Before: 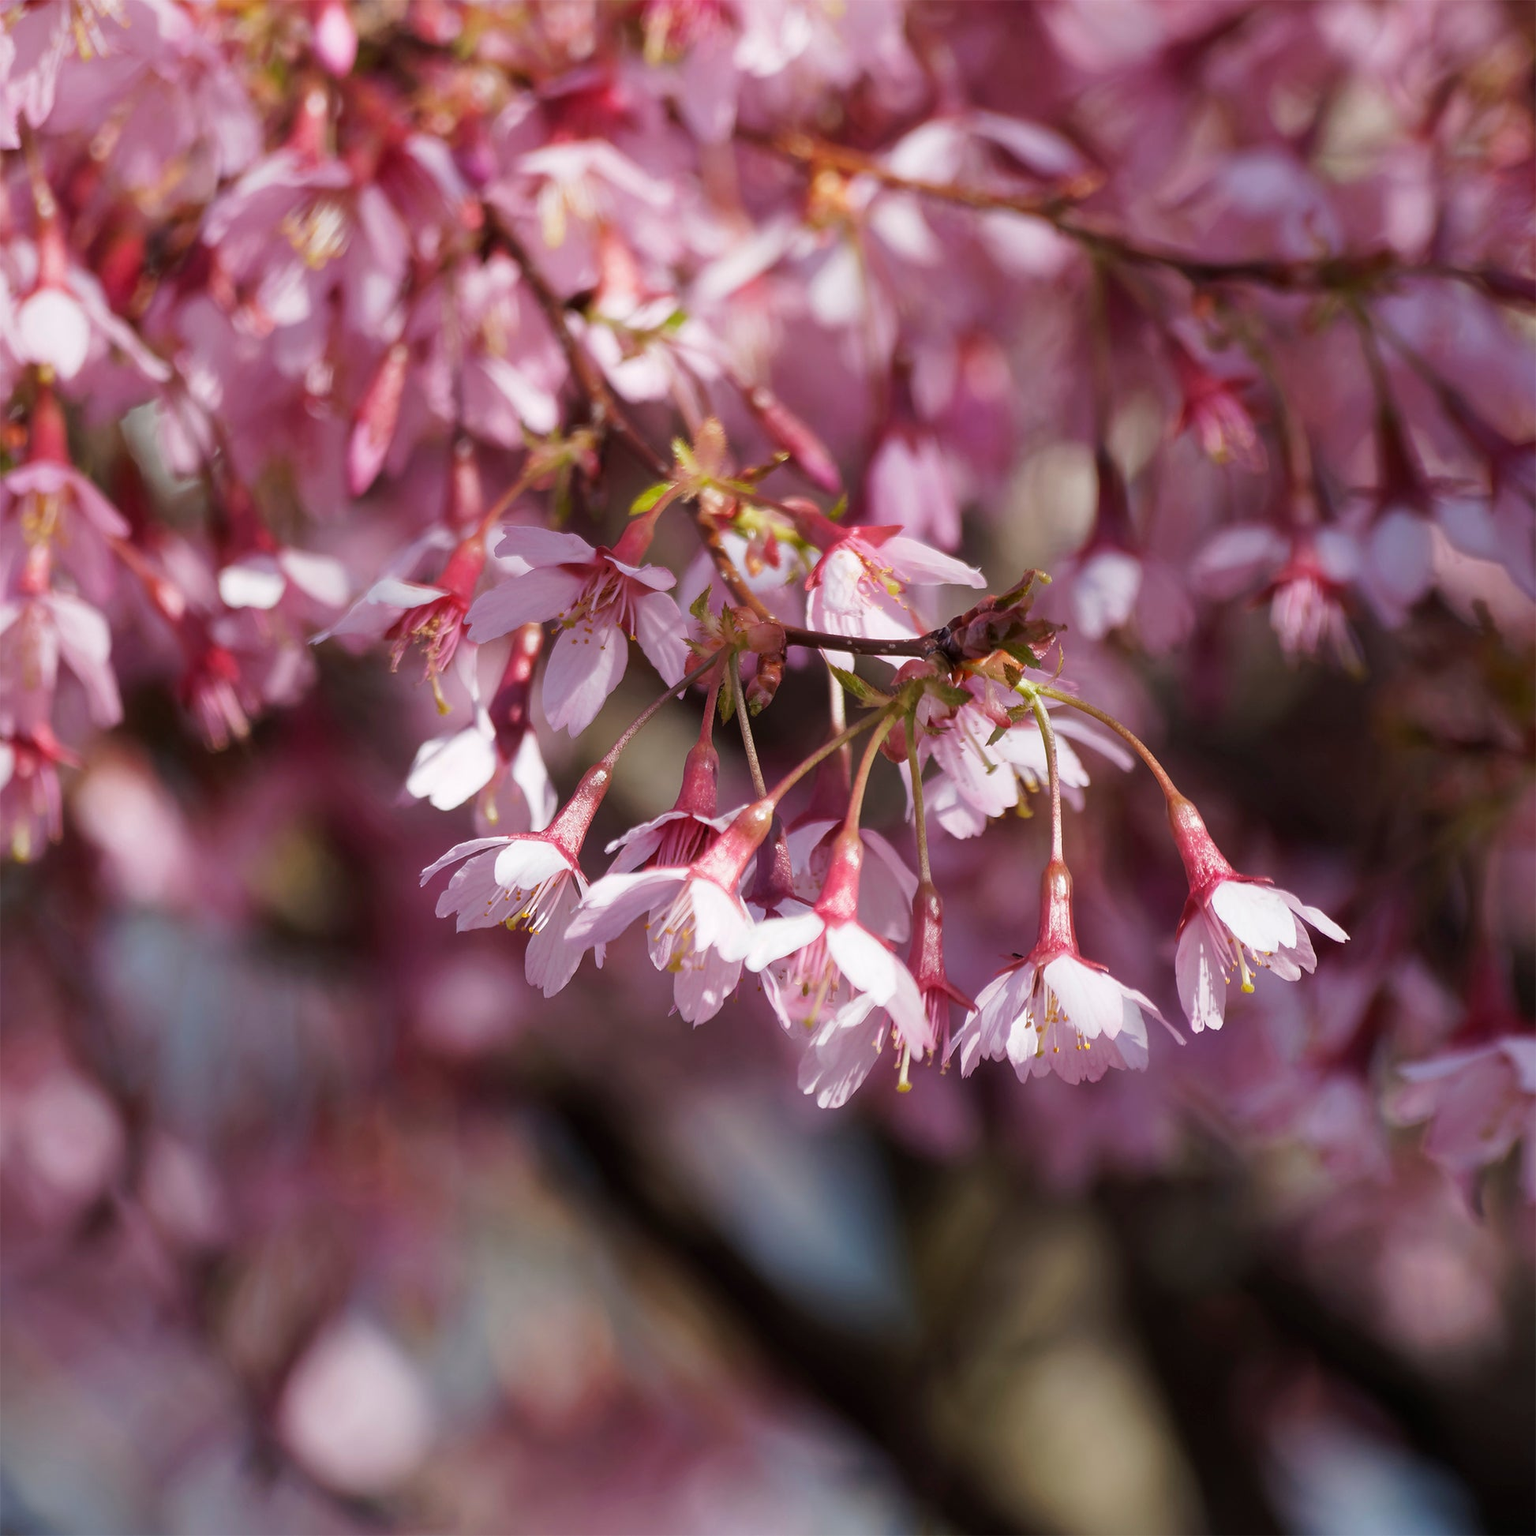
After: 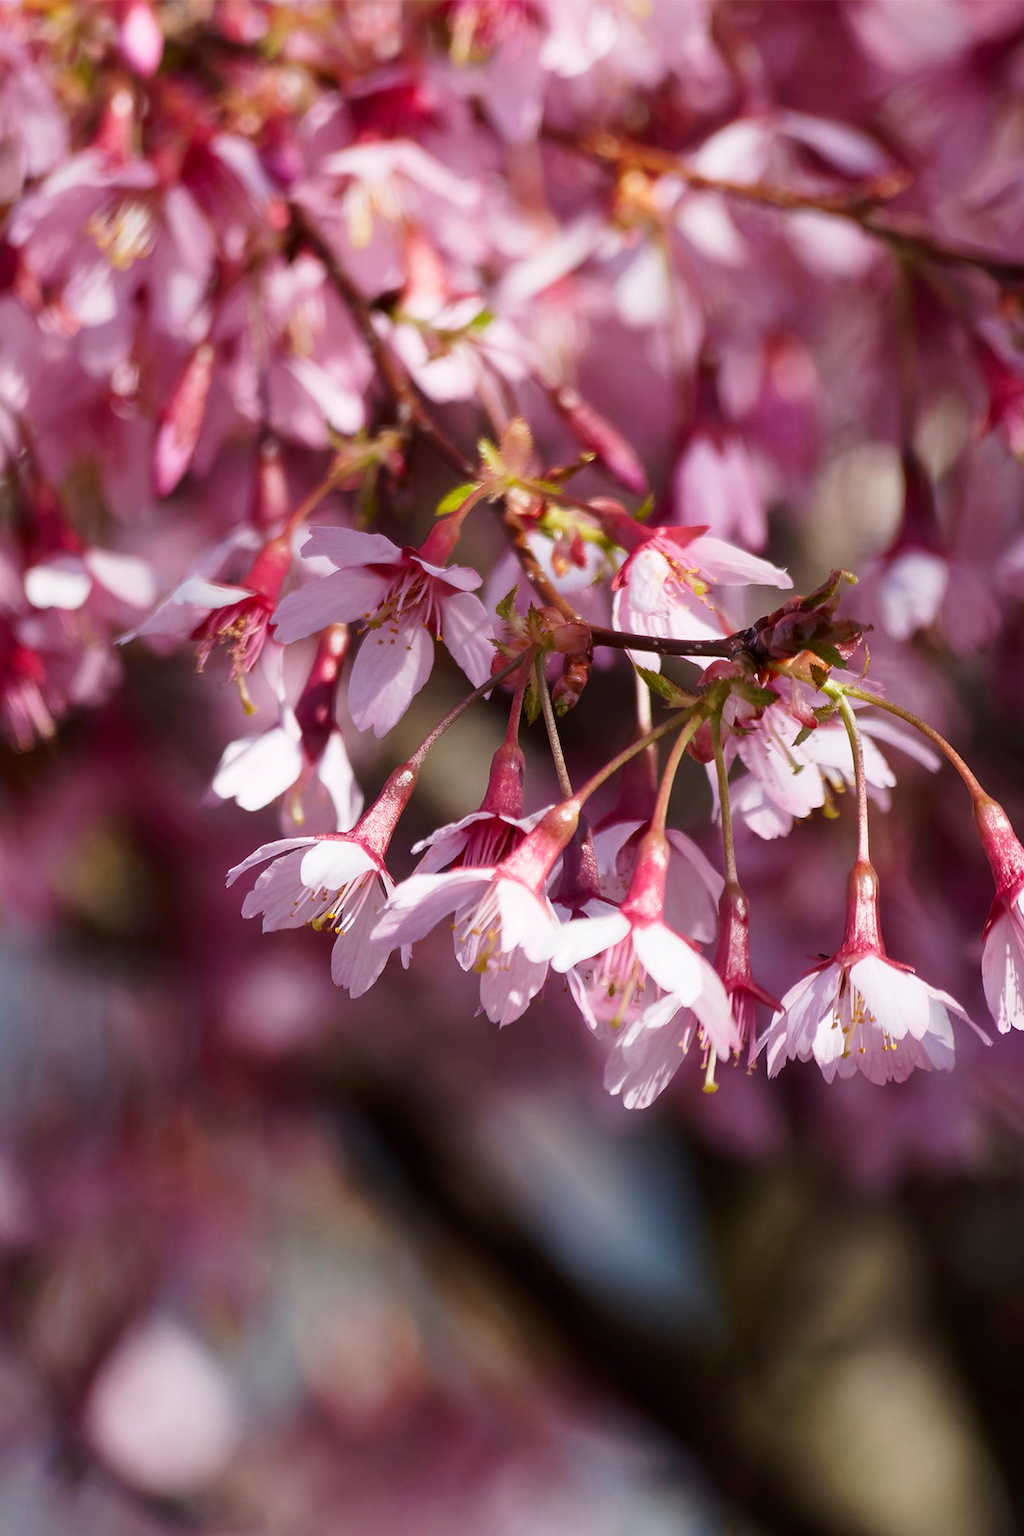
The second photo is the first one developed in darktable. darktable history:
crop and rotate: left 12.648%, right 20.685%
contrast brightness saturation: contrast 0.15, brightness -0.01, saturation 0.1
exposure: compensate highlight preservation false
